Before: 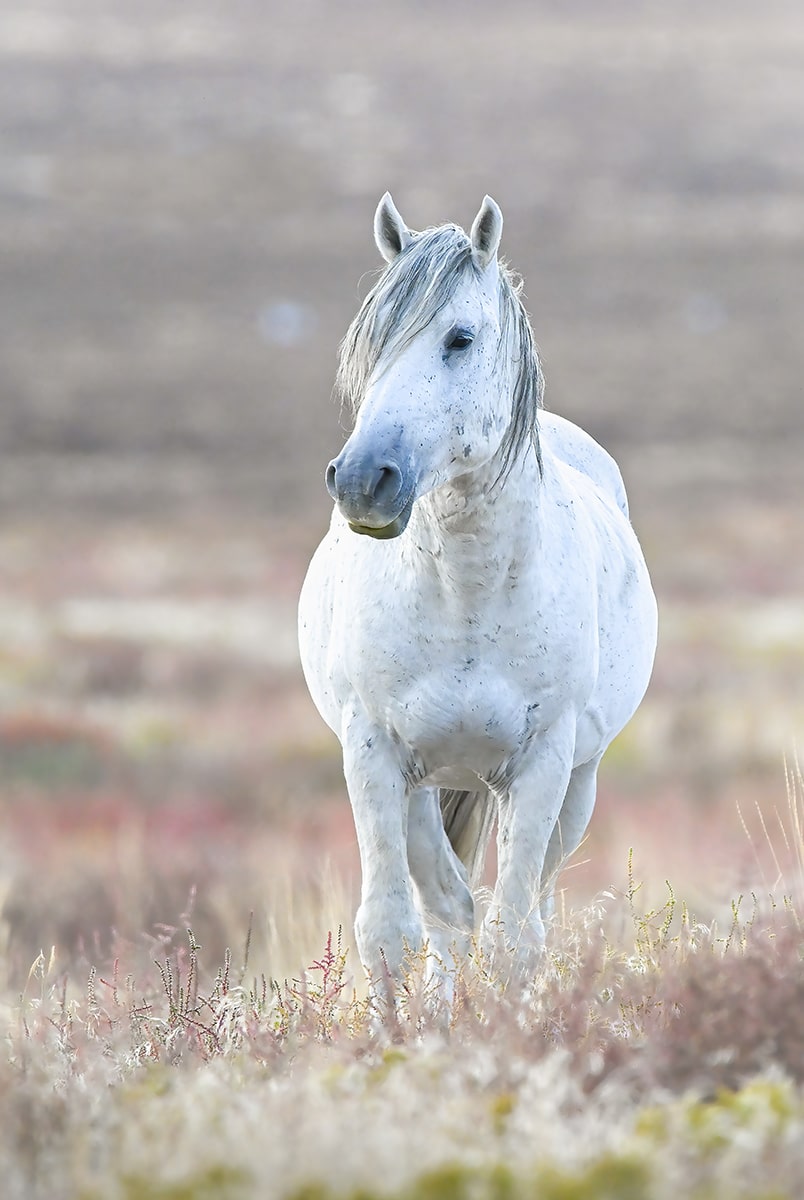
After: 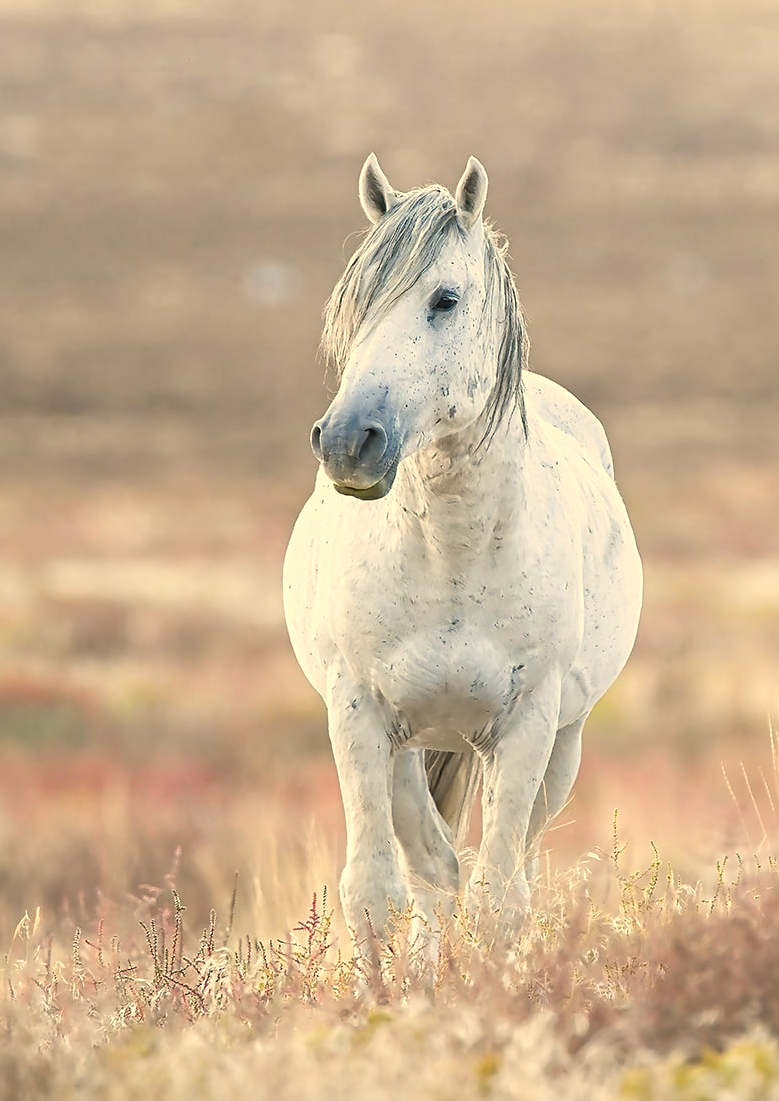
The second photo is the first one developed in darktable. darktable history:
sharpen: amount 0.2
crop: left 1.964%, top 3.251%, right 1.122%, bottom 4.933%
white balance: red 1.123, blue 0.83
